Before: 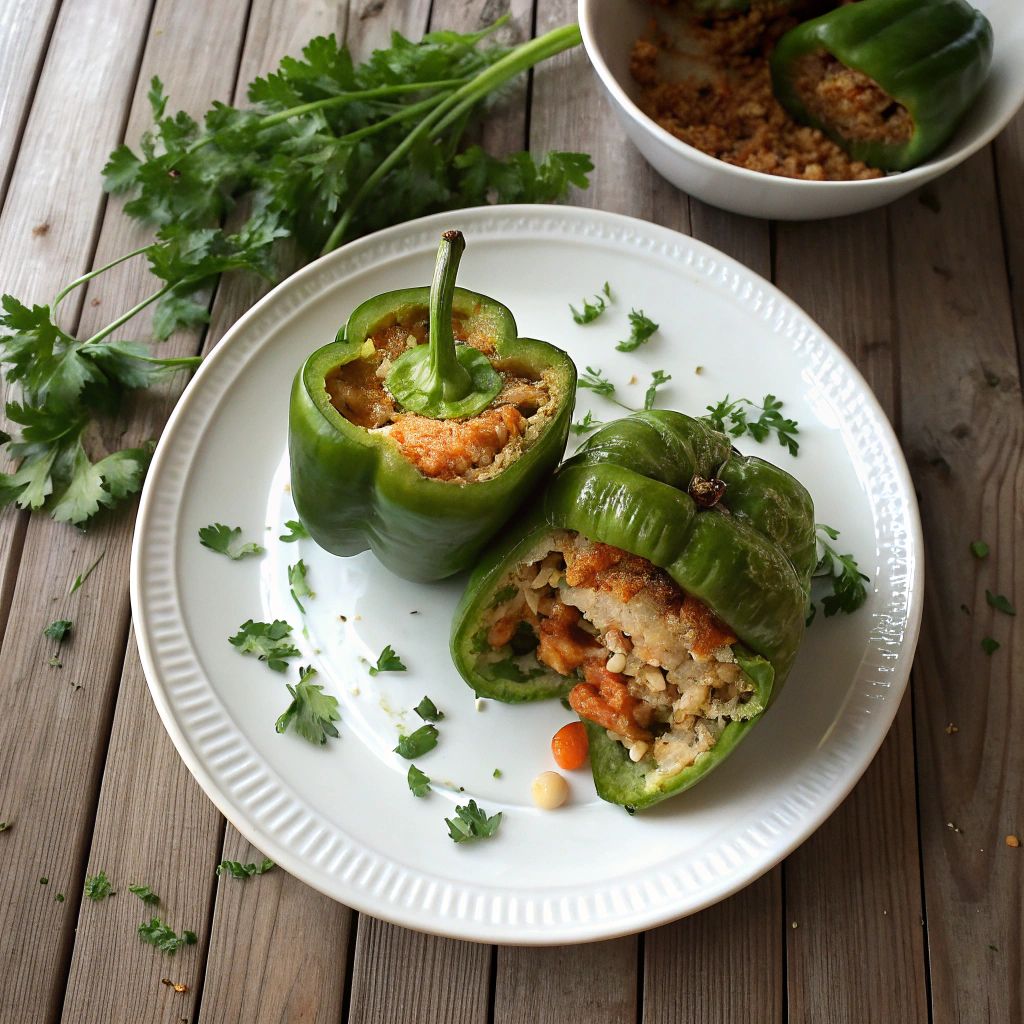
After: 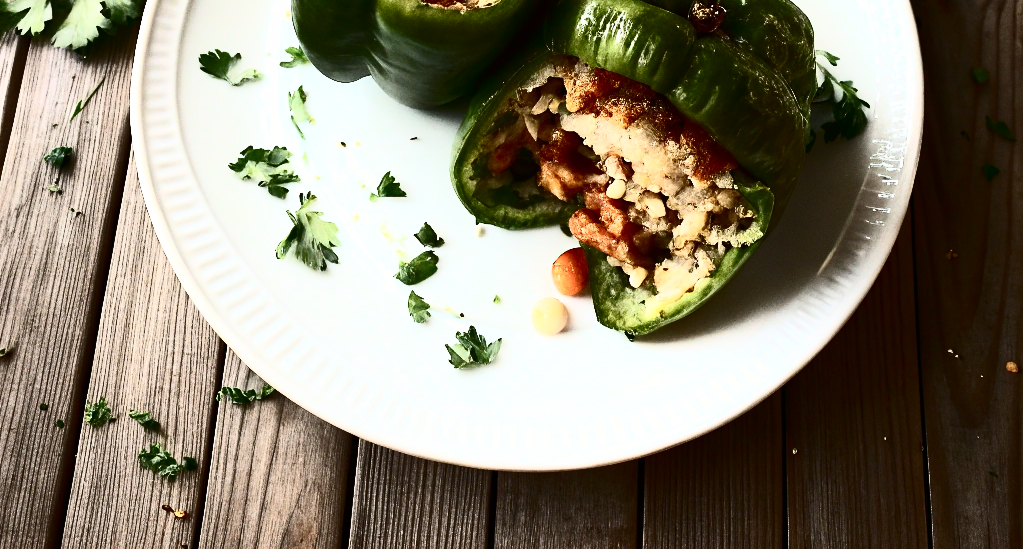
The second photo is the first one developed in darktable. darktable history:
crop and rotate: top 46.334%, right 0.076%
contrast brightness saturation: contrast 0.946, brightness 0.195
